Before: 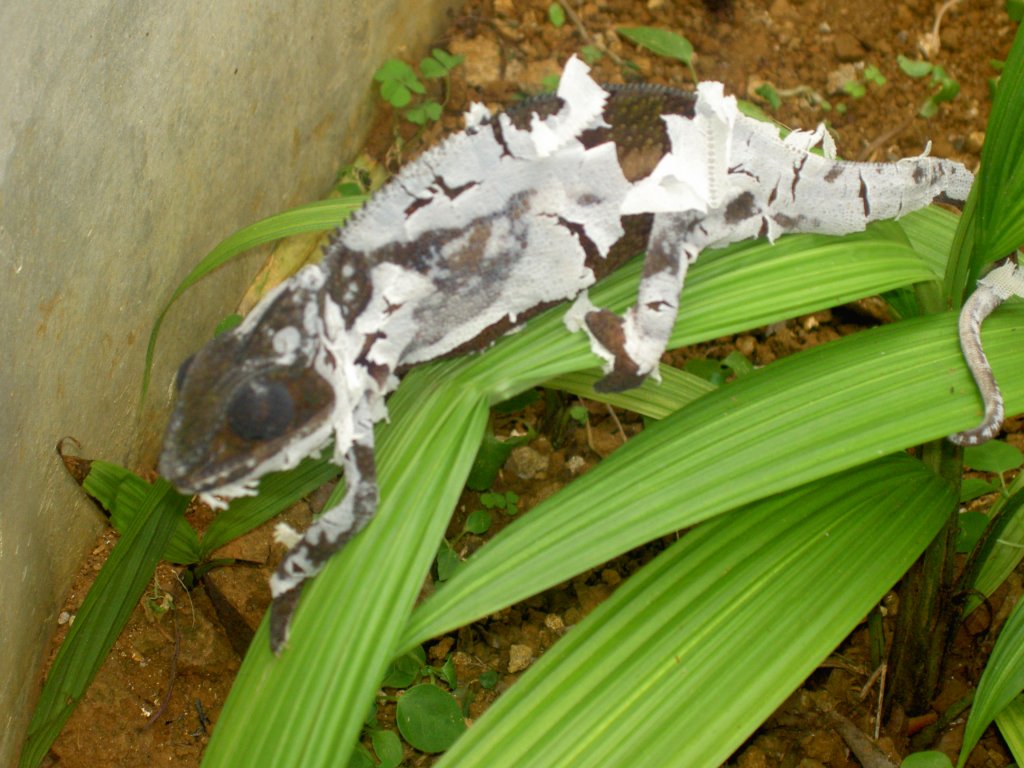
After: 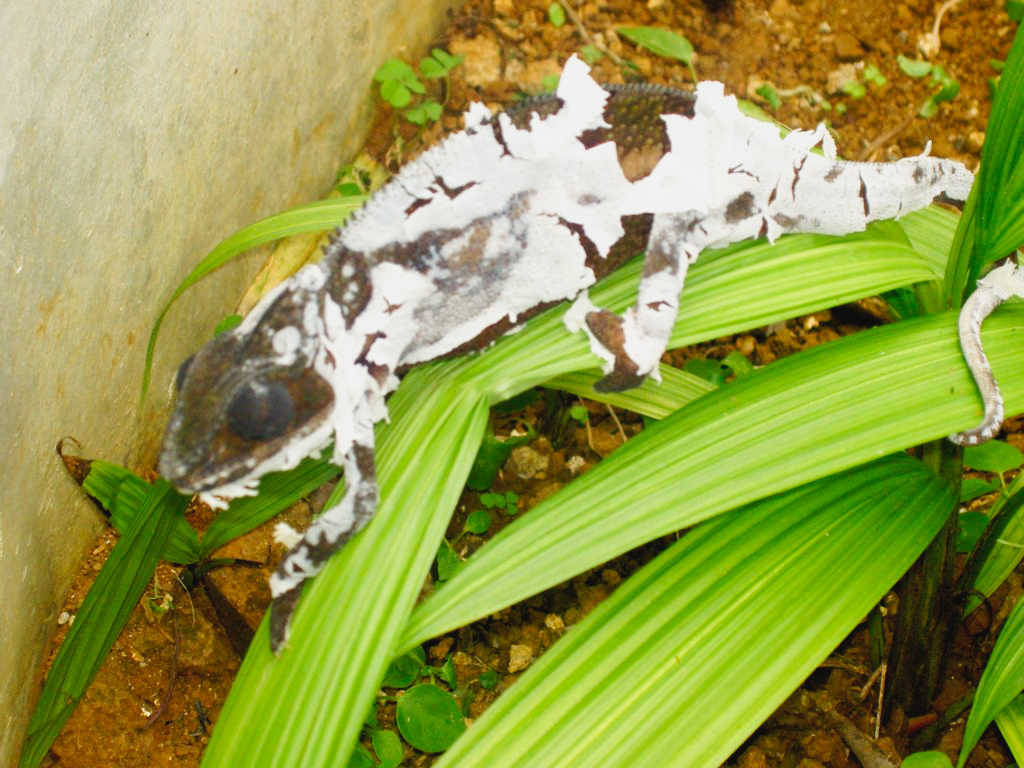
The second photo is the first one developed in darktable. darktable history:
tone curve: curves: ch0 [(0, 0.029) (0.087, 0.084) (0.227, 0.239) (0.46, 0.576) (0.657, 0.796) (0.861, 0.932) (0.997, 0.951)]; ch1 [(0, 0) (0.353, 0.344) (0.45, 0.46) (0.502, 0.494) (0.534, 0.523) (0.573, 0.576) (0.602, 0.631) (0.647, 0.669) (1, 1)]; ch2 [(0, 0) (0.333, 0.346) (0.385, 0.395) (0.44, 0.466) (0.5, 0.493) (0.521, 0.56) (0.553, 0.579) (0.573, 0.599) (0.667, 0.777) (1, 1)], preserve colors none
